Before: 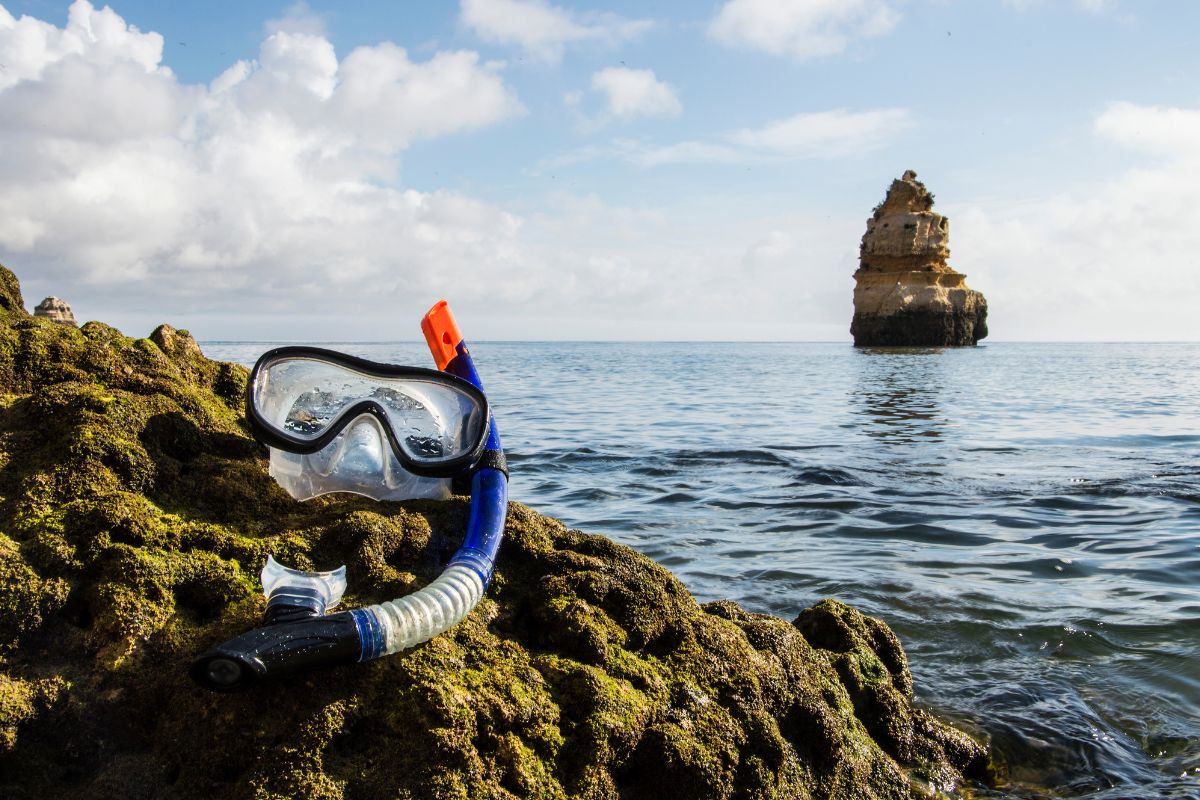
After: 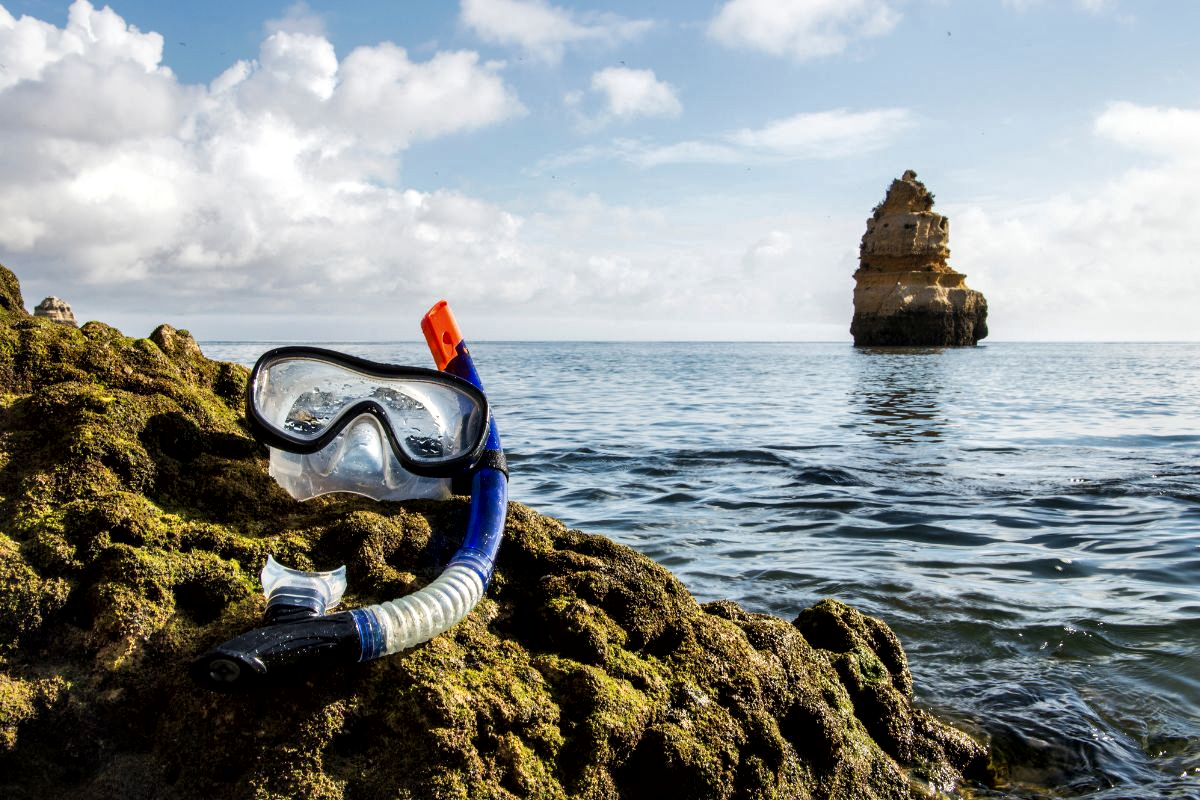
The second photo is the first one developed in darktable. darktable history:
local contrast: mode bilateral grid, contrast 100, coarseness 100, detail 165%, midtone range 0.2
